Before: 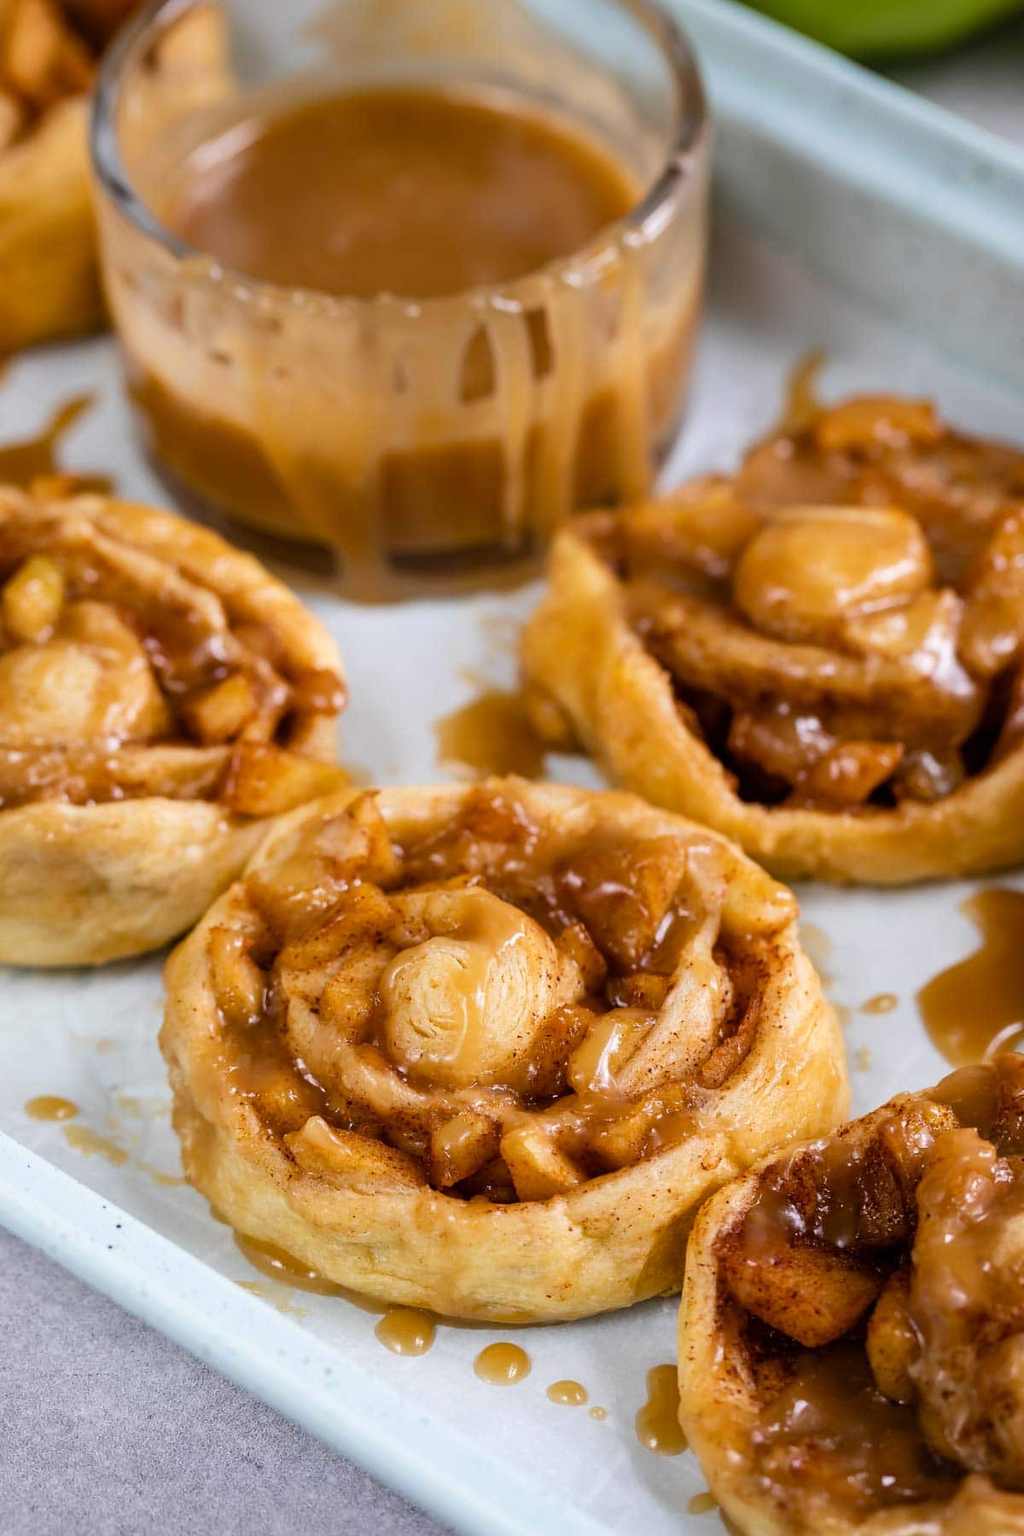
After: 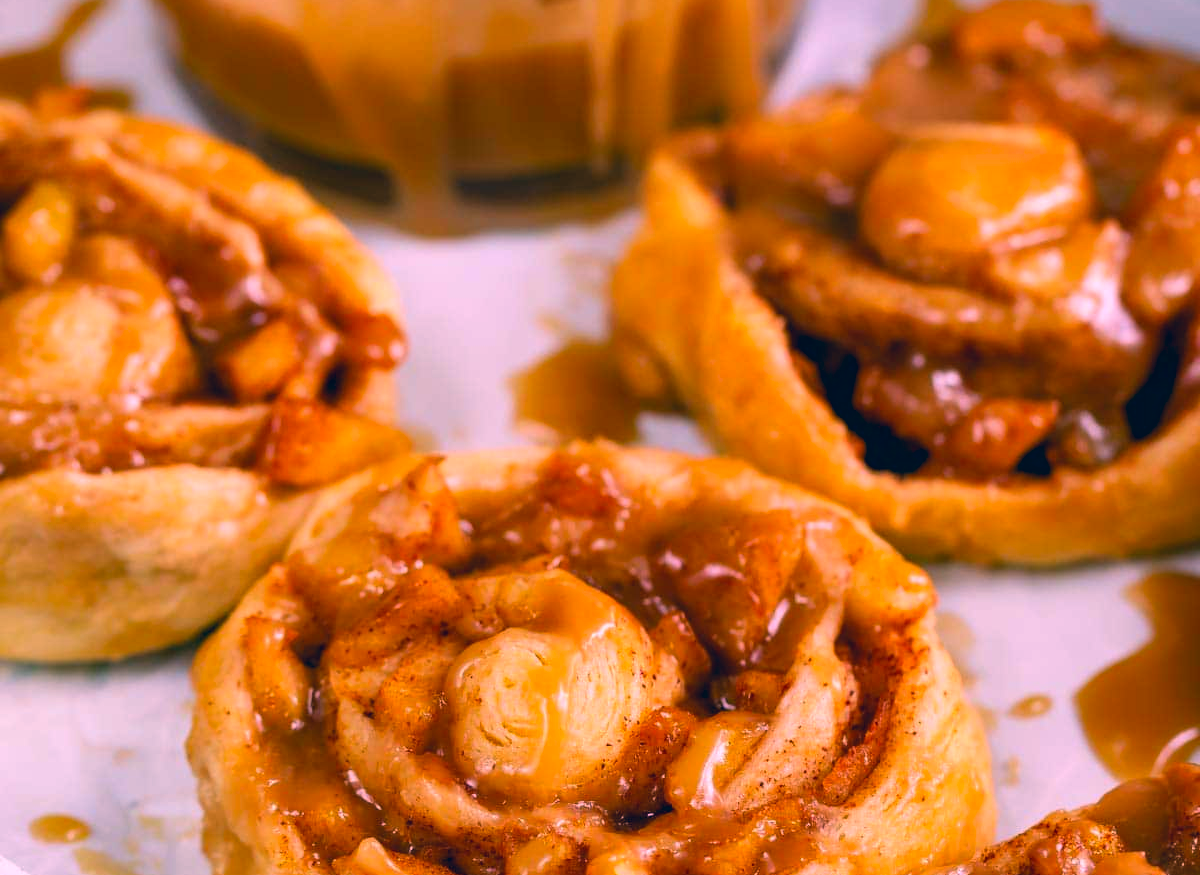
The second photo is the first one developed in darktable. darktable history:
crop and rotate: top 26.153%, bottom 25.193%
color correction: highlights a* 17.18, highlights b* 0.264, shadows a* -14.76, shadows b* -14.75, saturation 1.46
contrast equalizer: octaves 7, y [[0.5 ×6], [0.5 ×6], [0.5, 0.5, 0.501, 0.545, 0.707, 0.863], [0 ×6], [0 ×6]]
